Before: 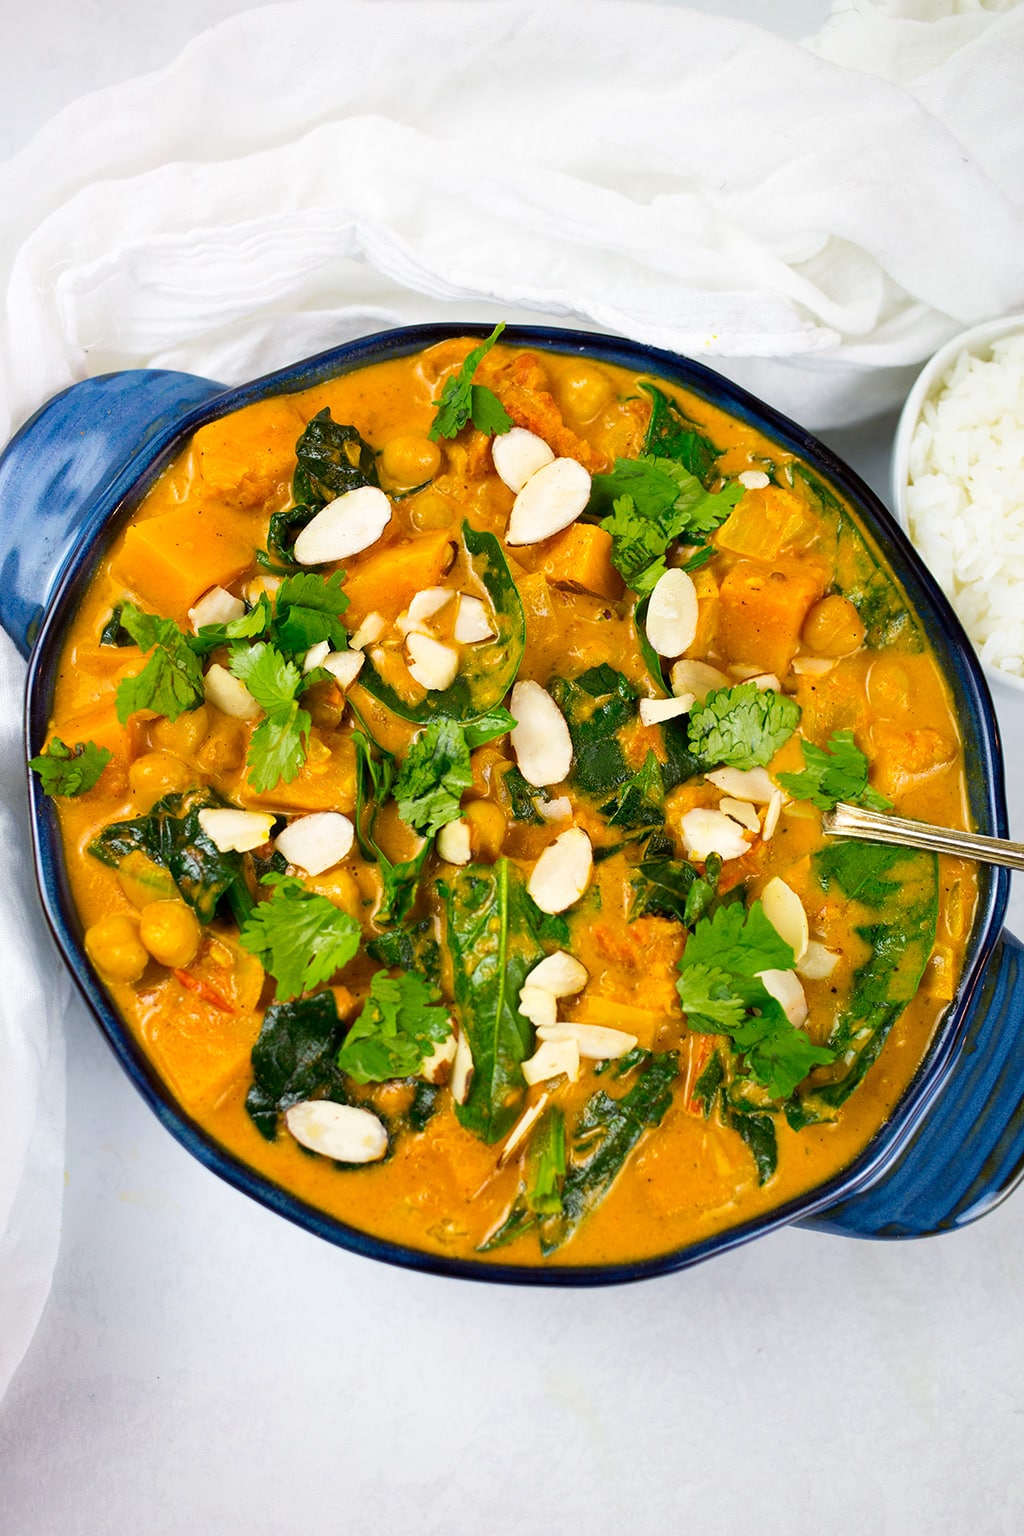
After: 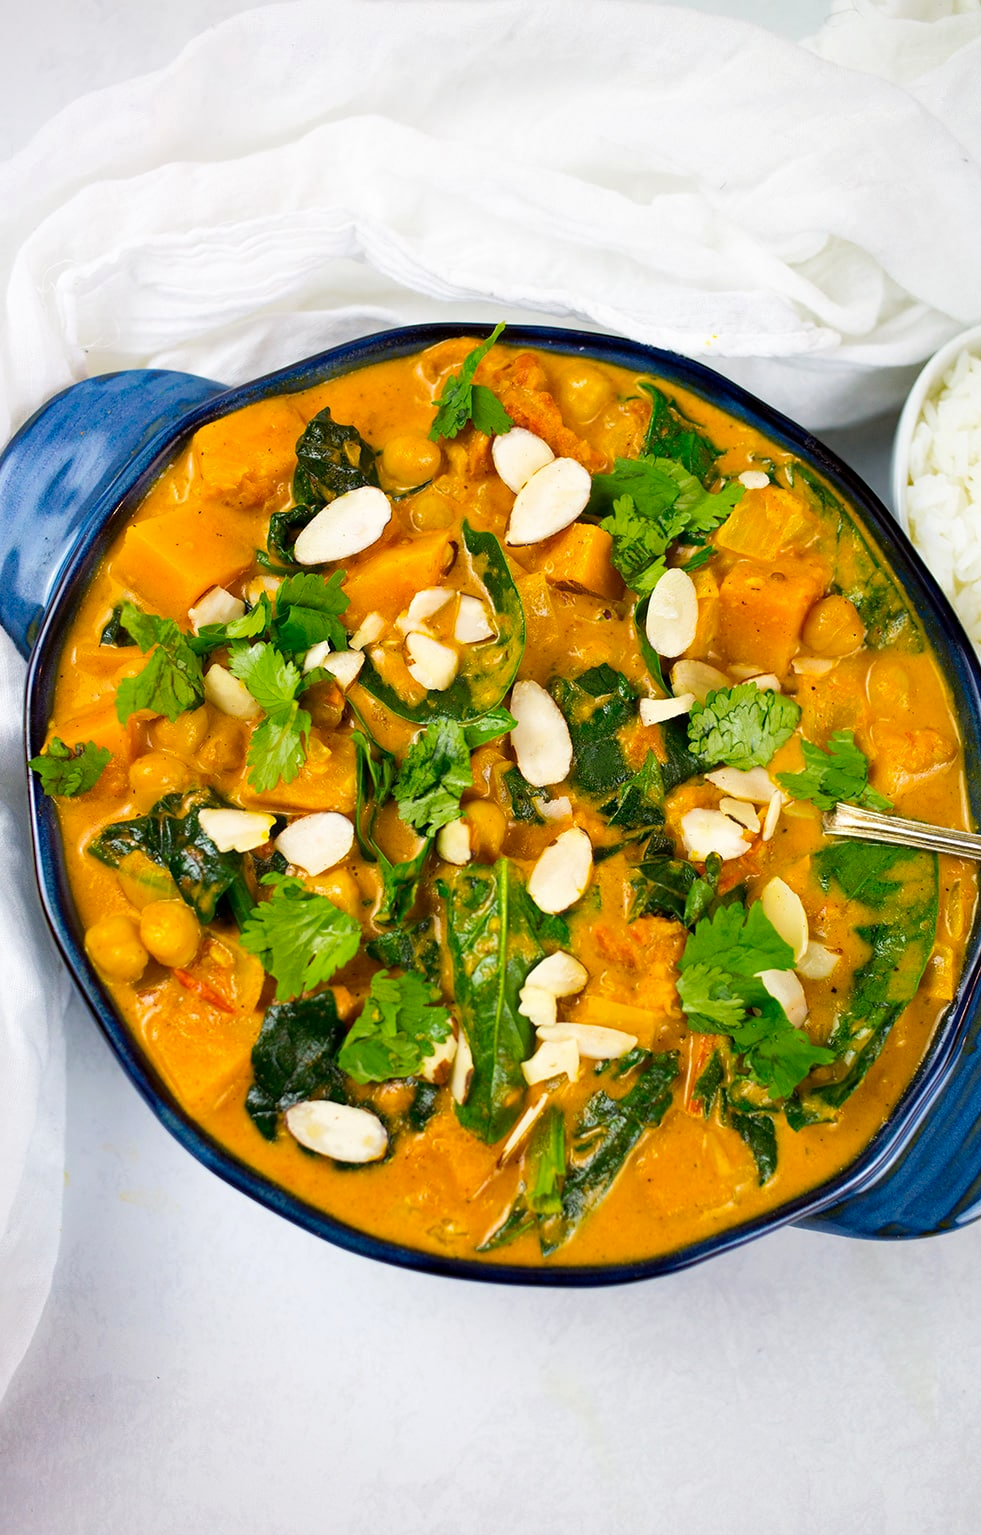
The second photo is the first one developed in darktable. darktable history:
crop: right 4.126%, bottom 0.031%
haze removal: compatibility mode true, adaptive false
